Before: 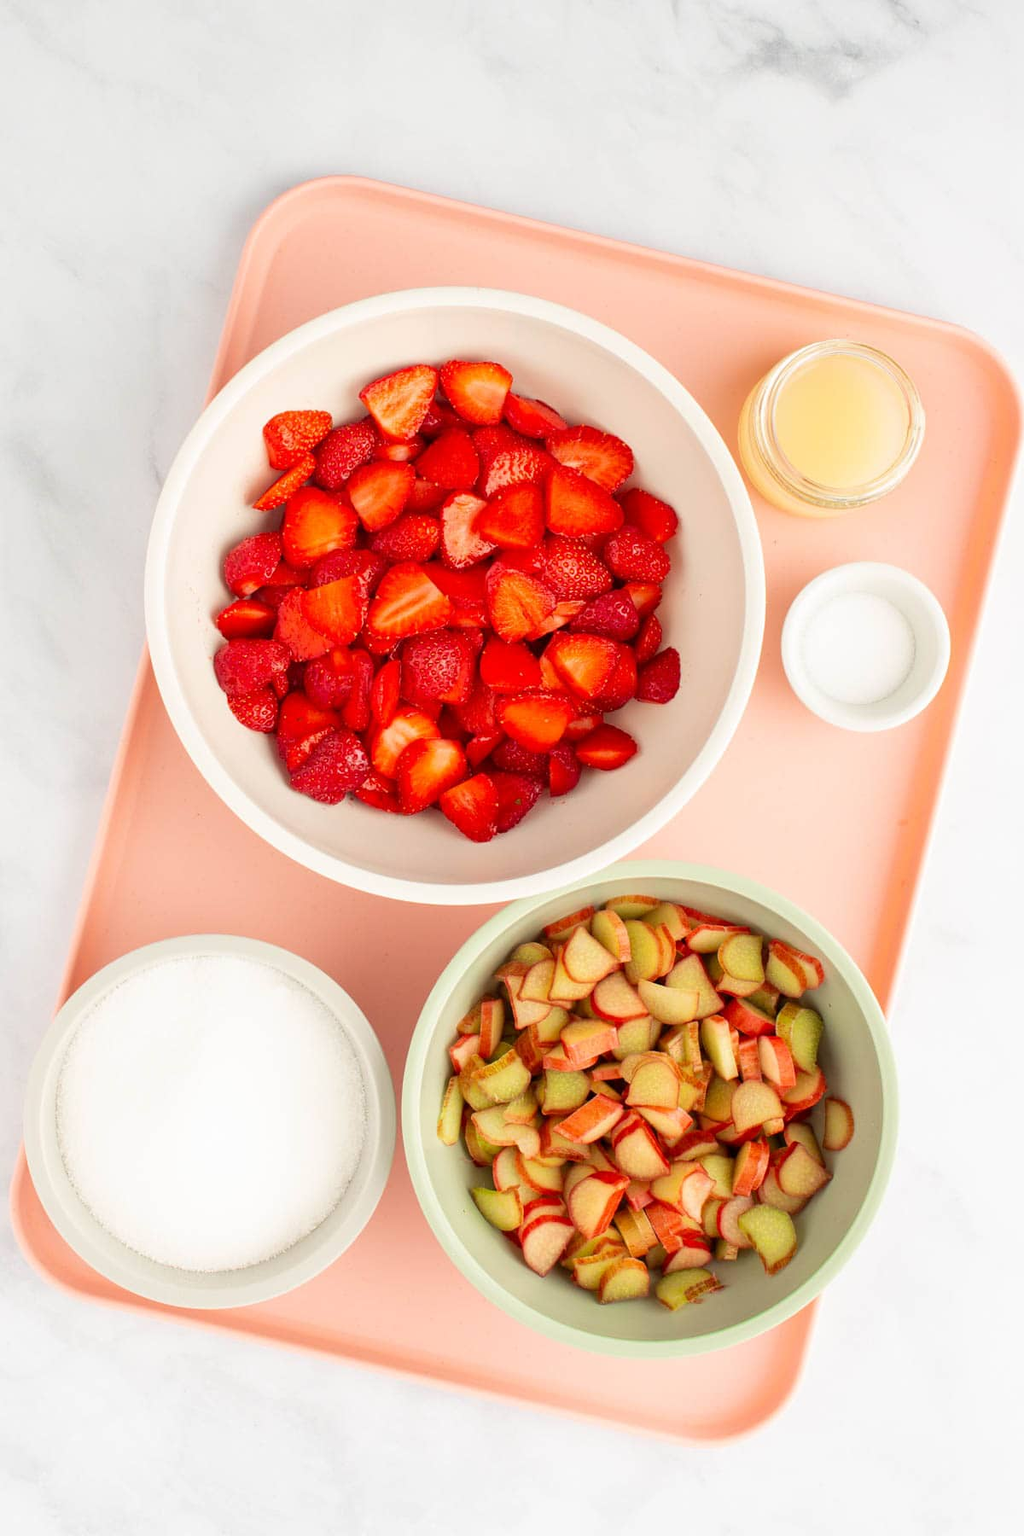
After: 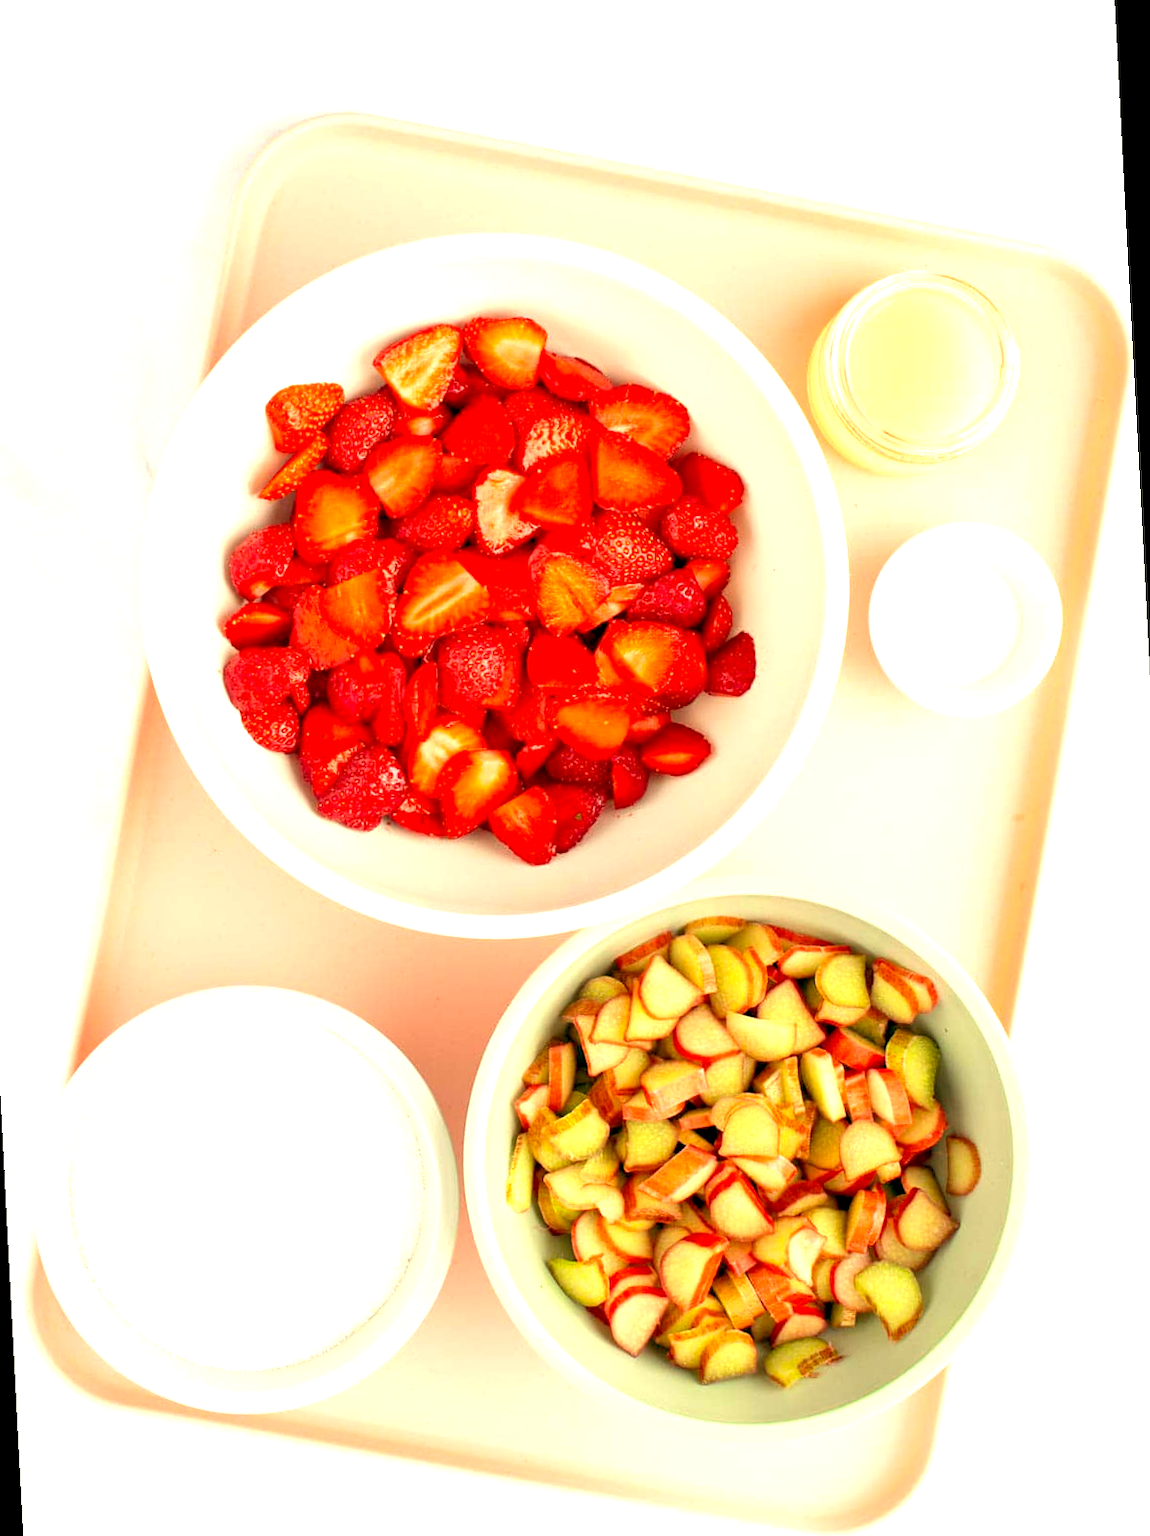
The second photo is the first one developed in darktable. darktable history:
crop and rotate: left 1.774%, right 0.633%, bottom 1.28%
rotate and perspective: rotation -3°, crop left 0.031, crop right 0.968, crop top 0.07, crop bottom 0.93
color balance: lift [1.005, 0.99, 1.007, 1.01], gamma [1, 1.034, 1.032, 0.966], gain [0.873, 1.055, 1.067, 0.933]
exposure: black level correction 0.01, exposure 1 EV, compensate highlight preservation false
